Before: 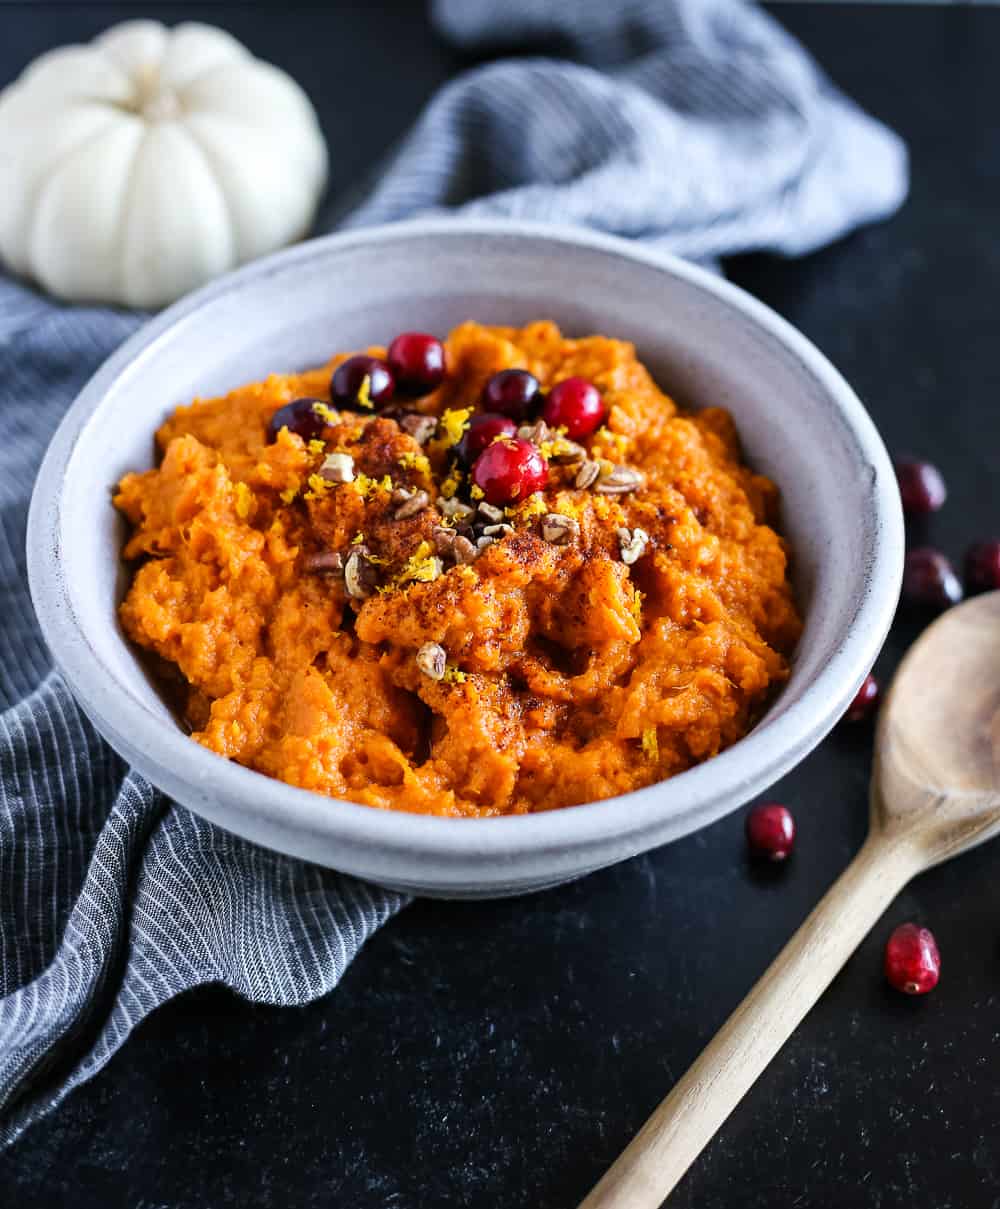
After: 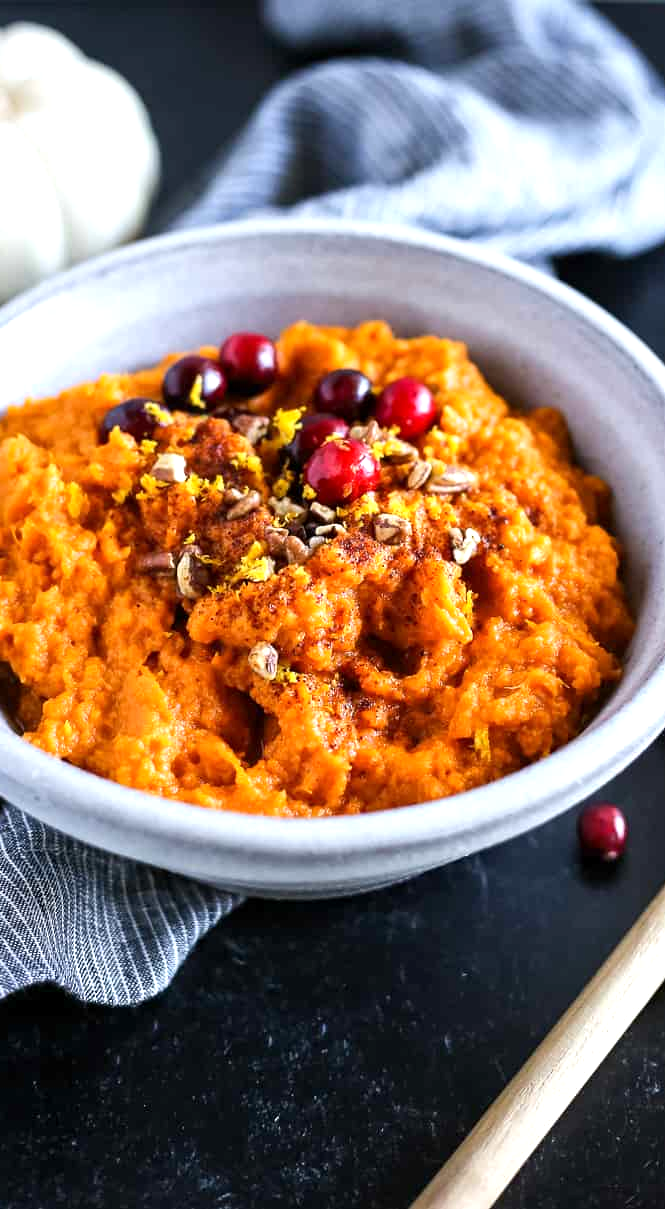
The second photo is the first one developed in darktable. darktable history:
crop: left 16.899%, right 16.556%
exposure: black level correction 0.001, exposure 0.5 EV, compensate exposure bias true, compensate highlight preservation false
